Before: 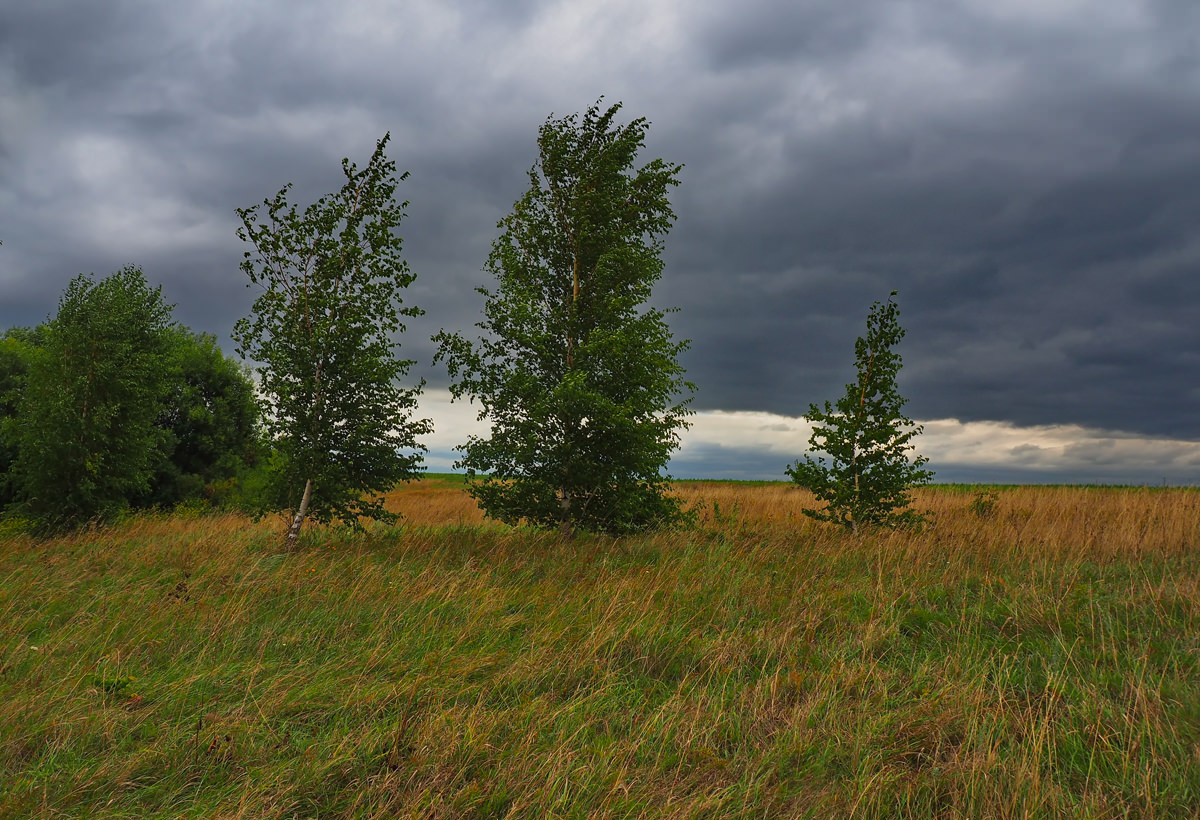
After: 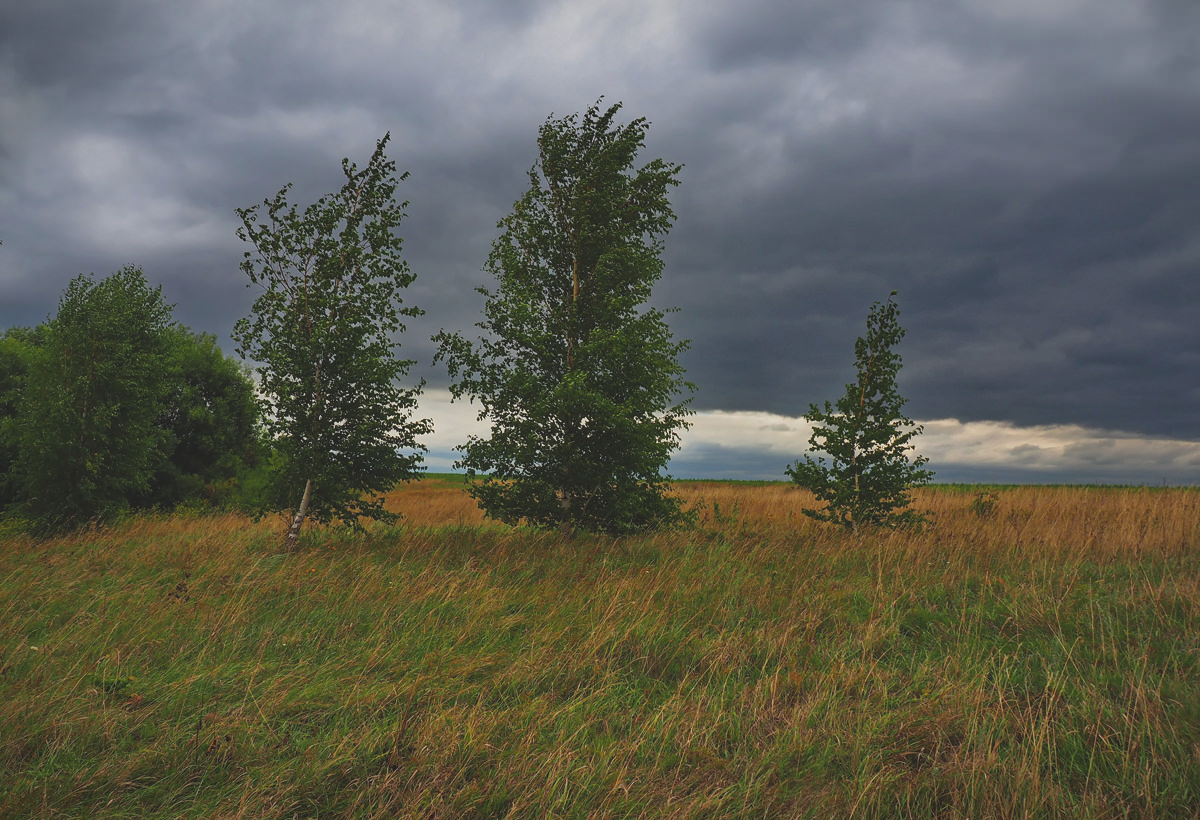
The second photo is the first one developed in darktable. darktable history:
vignetting: fall-off start 98.03%, fall-off radius 100.08%, brightness -0.58, saturation -0.259, width/height ratio 1.425, unbound false
exposure: black level correction -0.015, exposure -0.134 EV, compensate highlight preservation false
